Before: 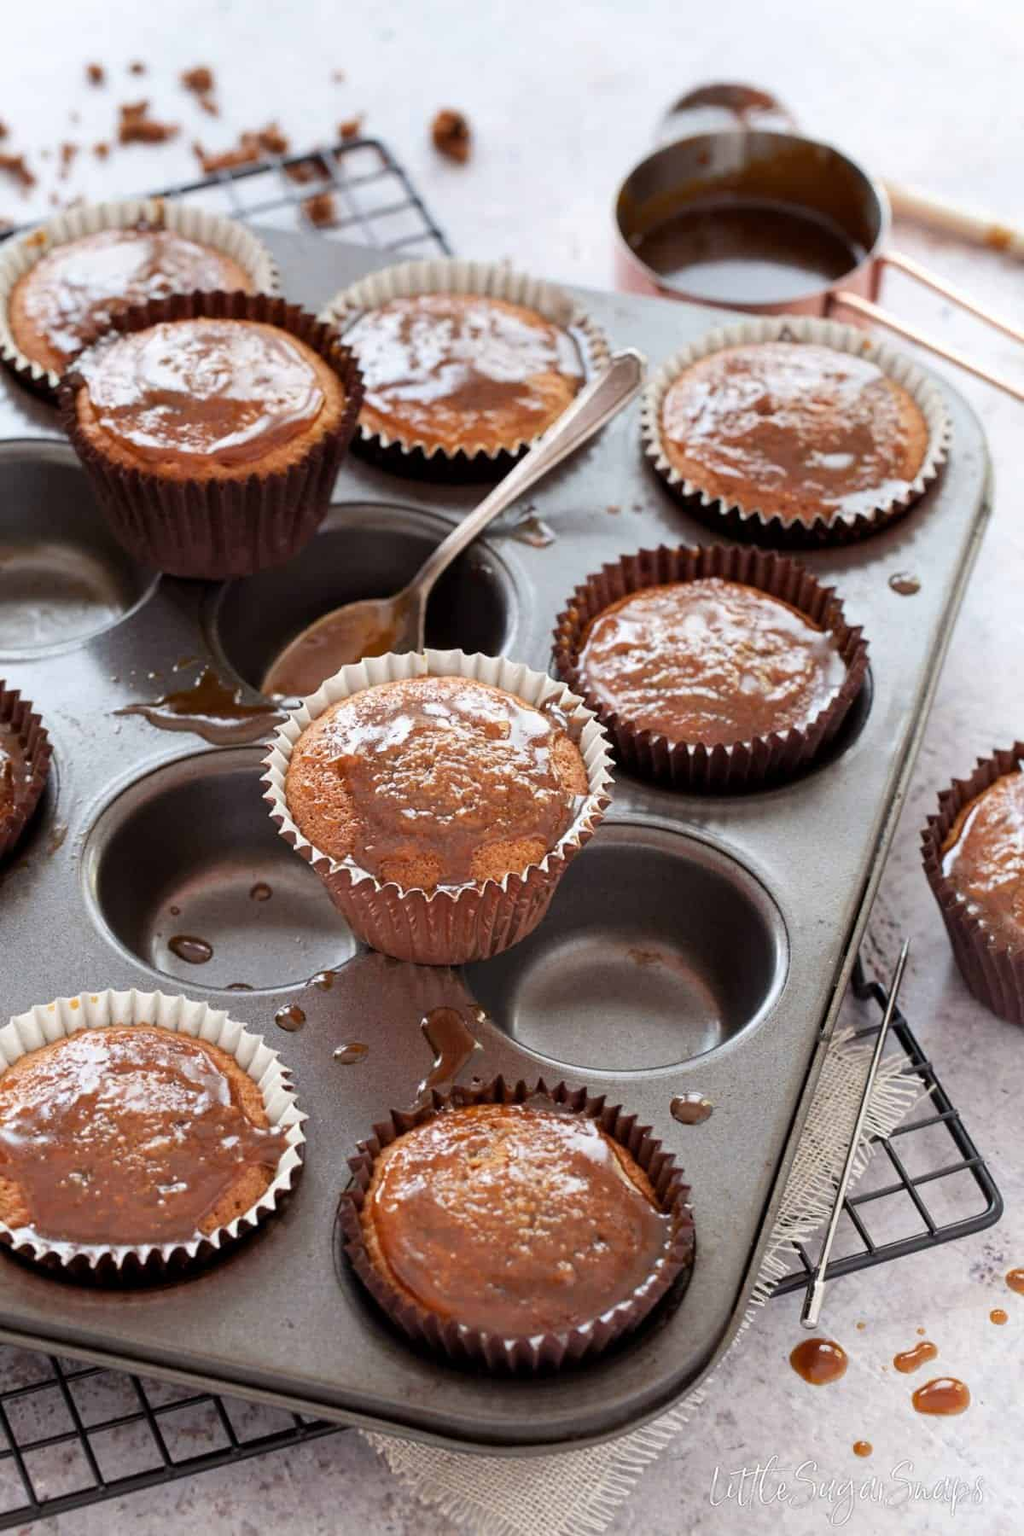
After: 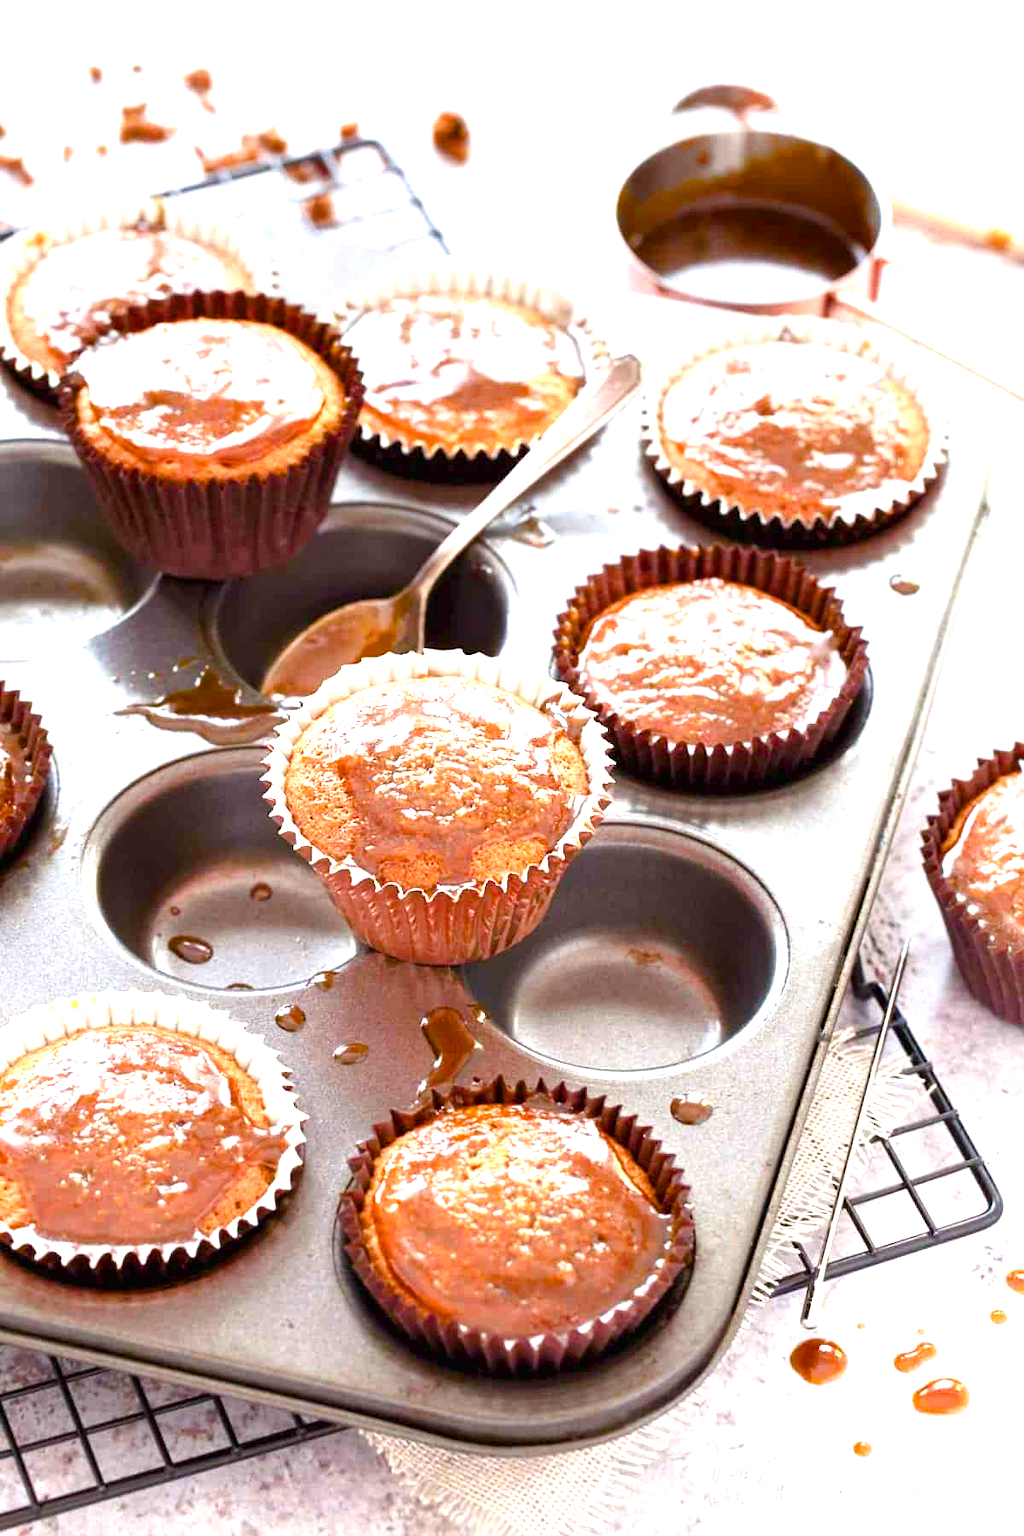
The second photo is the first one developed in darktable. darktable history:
exposure: black level correction 0, exposure 1.44 EV, compensate highlight preservation false
color balance rgb: perceptual saturation grading › global saturation 26.054%, perceptual saturation grading › highlights -28.294%, perceptual saturation grading › mid-tones 15.83%, perceptual saturation grading › shadows 33.326%, global vibrance 20%
